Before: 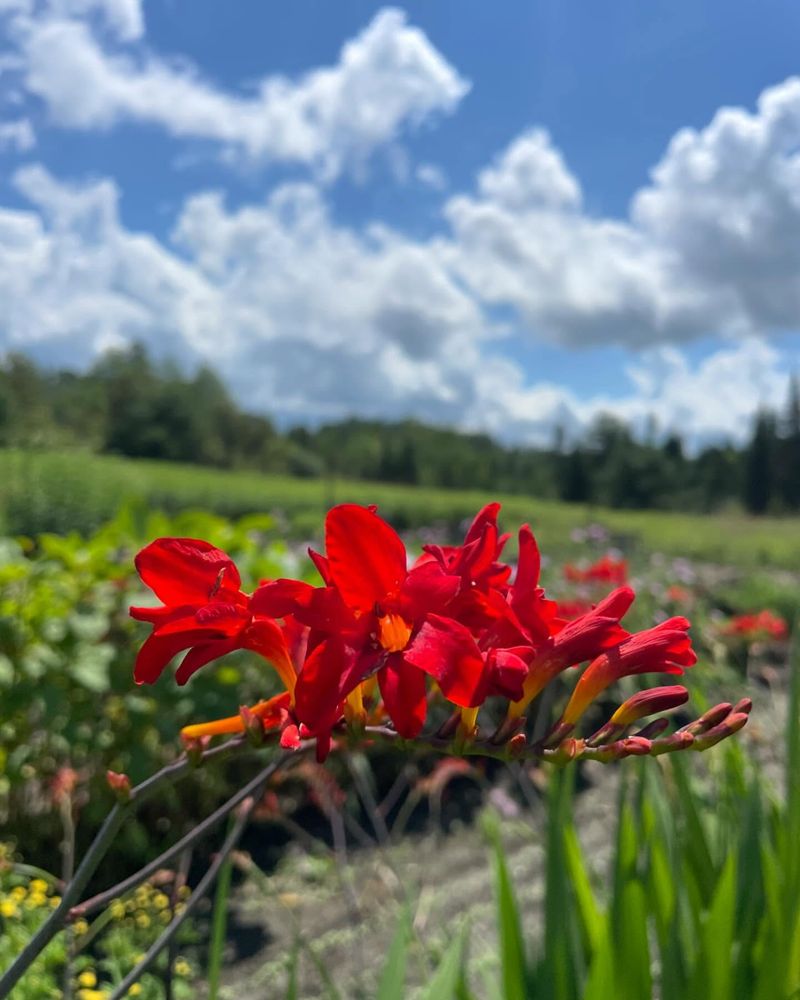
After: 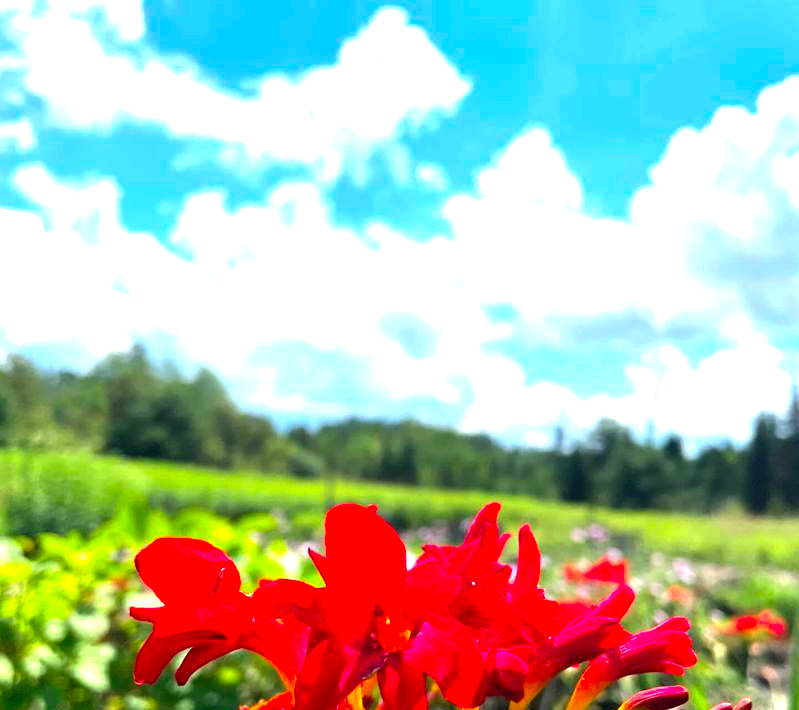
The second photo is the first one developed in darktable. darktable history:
crop: bottom 28.918%
levels: levels [0.012, 0.367, 0.697]
exposure: black level correction 0, exposure 0.499 EV, compensate highlight preservation false
contrast brightness saturation: brightness -0.024, saturation 0.344
